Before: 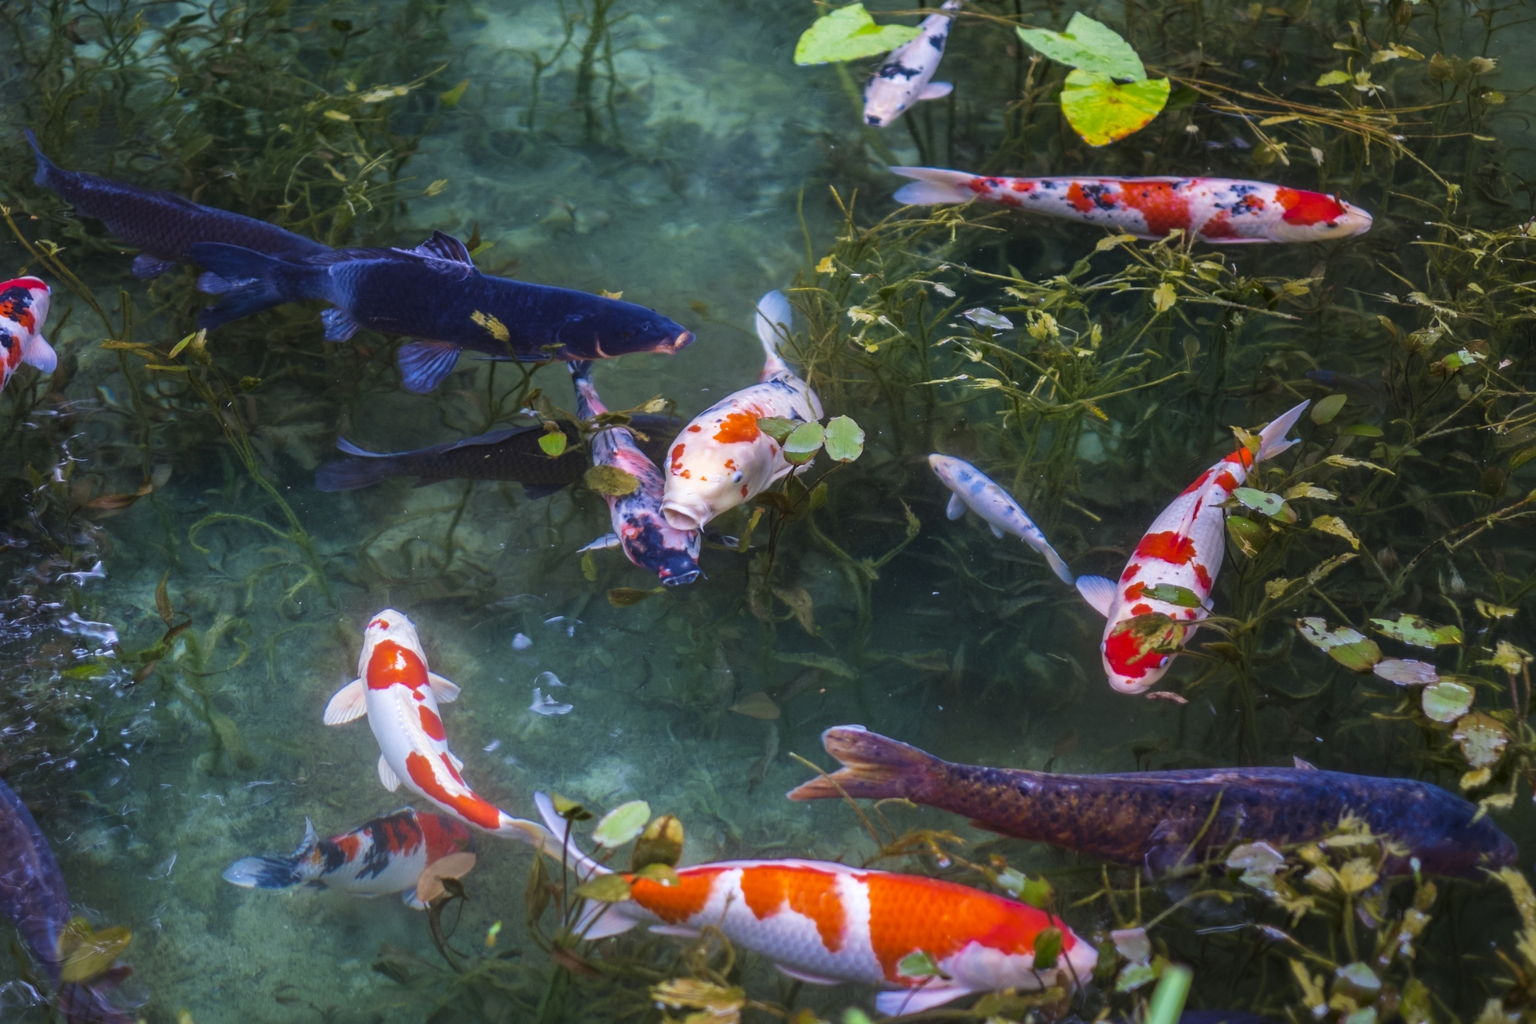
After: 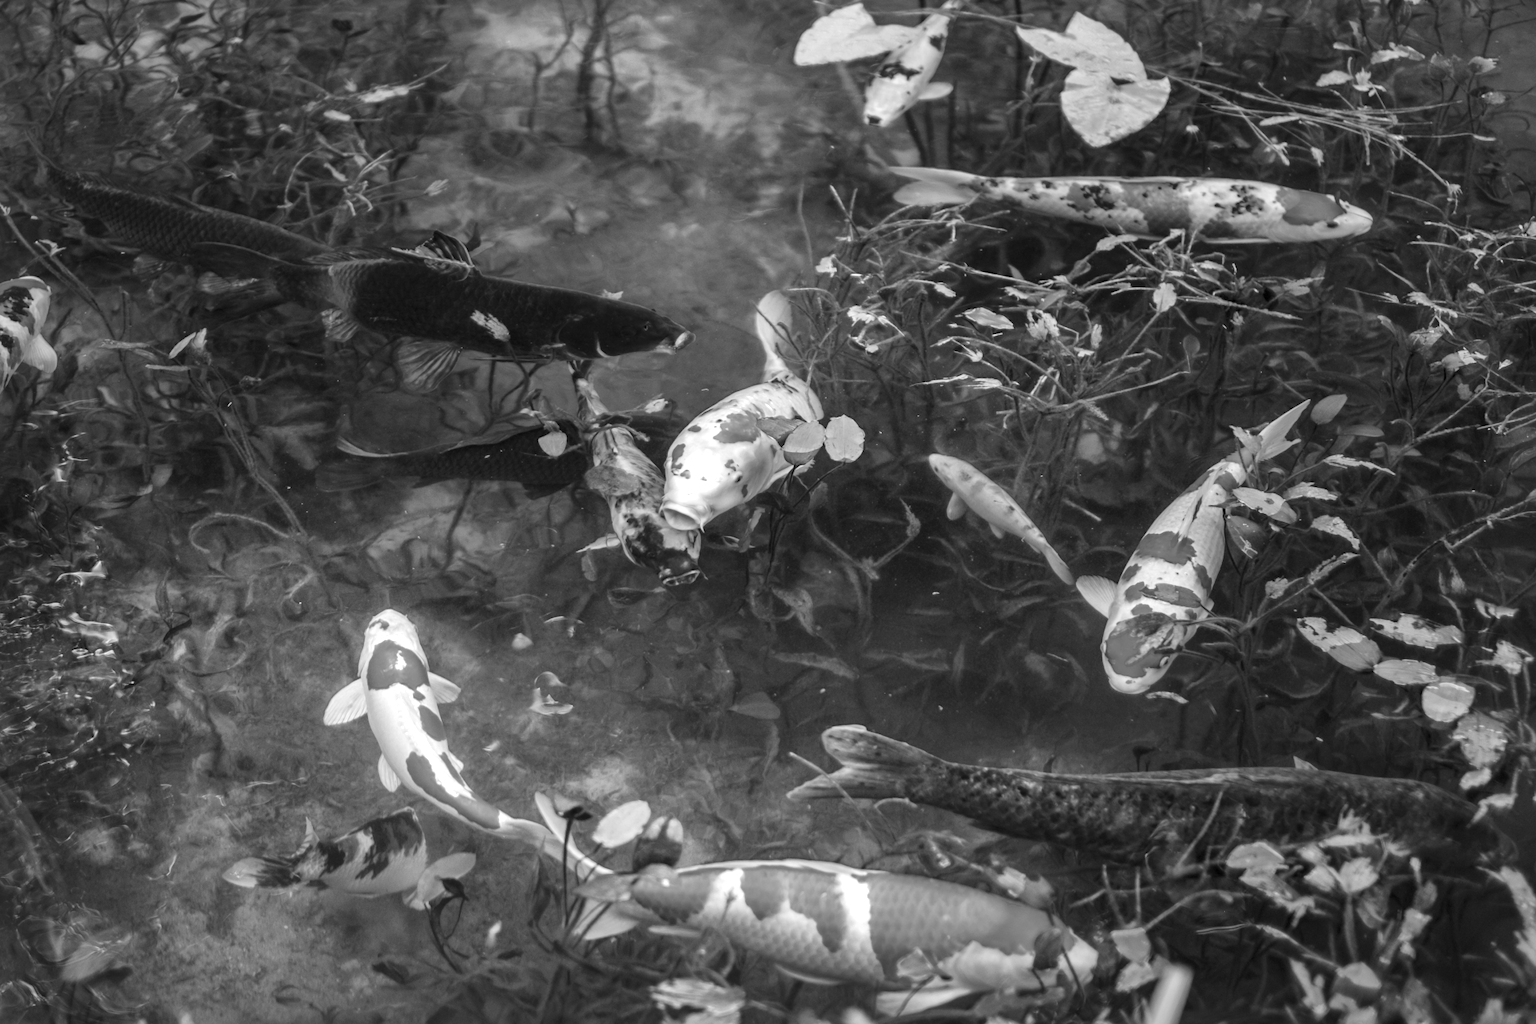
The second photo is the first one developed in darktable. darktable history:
exposure: black level correction 0, exposure 0.5 EV, compensate highlight preservation false
monochrome: a 26.22, b 42.67, size 0.8
local contrast: mode bilateral grid, contrast 25, coarseness 60, detail 151%, midtone range 0.2
